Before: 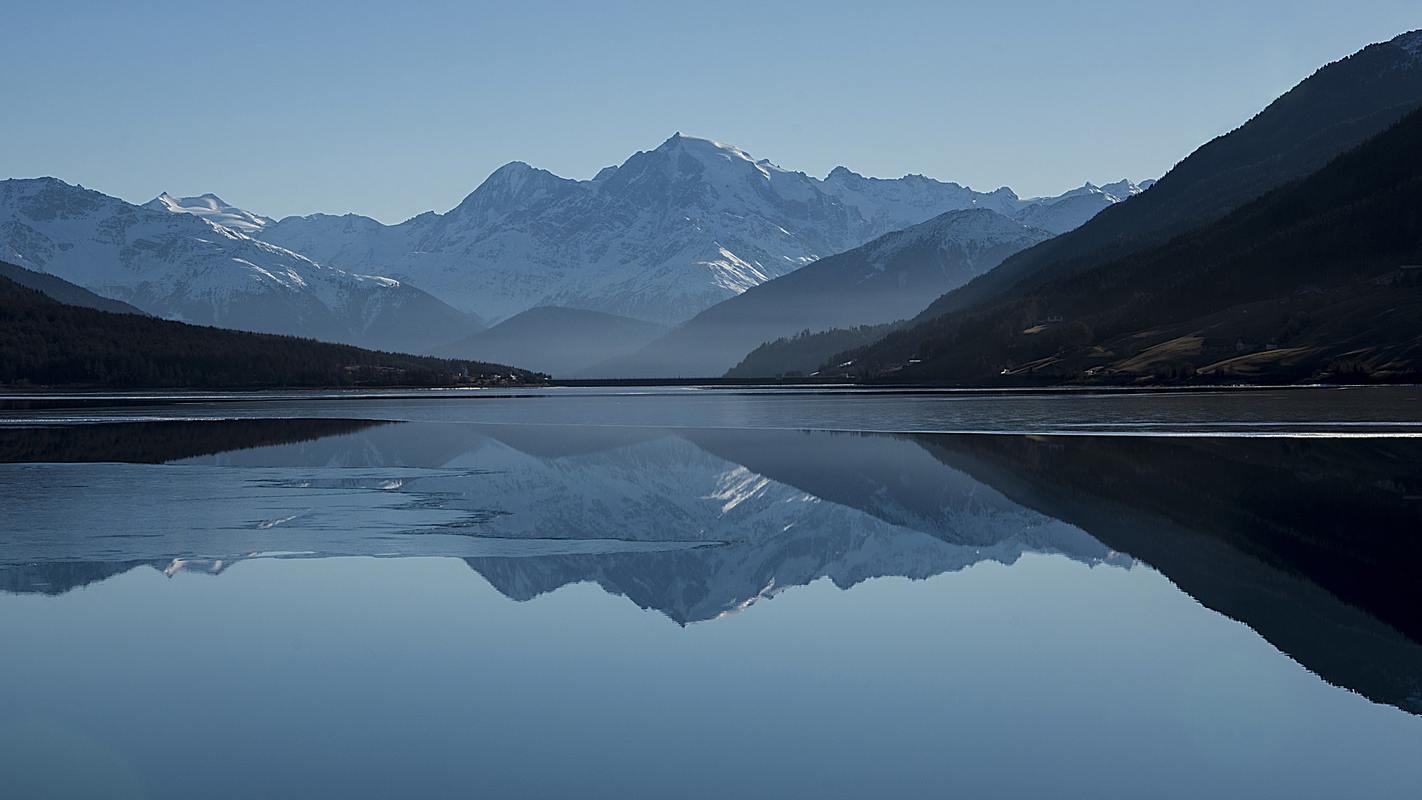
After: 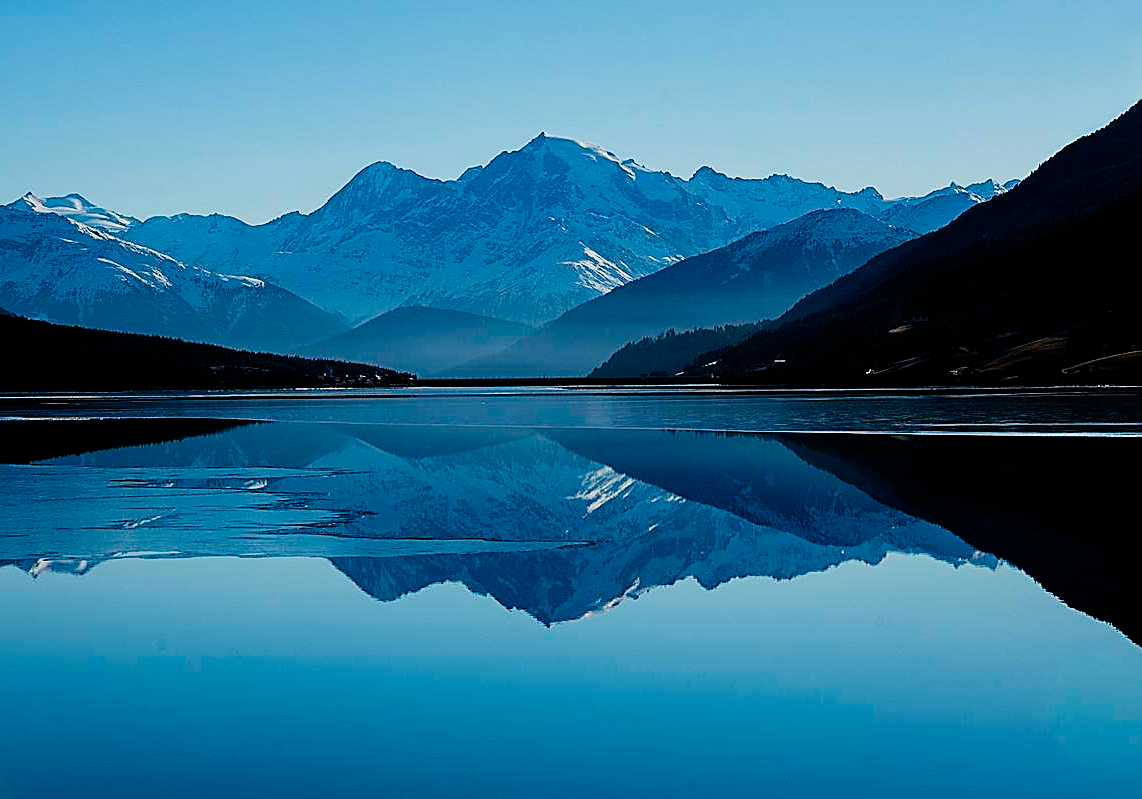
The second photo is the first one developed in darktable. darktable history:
crop and rotate: left 9.518%, right 10.12%
filmic rgb: black relative exposure -7.49 EV, white relative exposure 4.99 EV, hardness 3.33, contrast 1.3, add noise in highlights 0, preserve chrominance no, color science v3 (2019), use custom middle-gray values true, contrast in highlights soft
sharpen: on, module defaults
contrast brightness saturation: contrast 0.158, saturation 0.328
